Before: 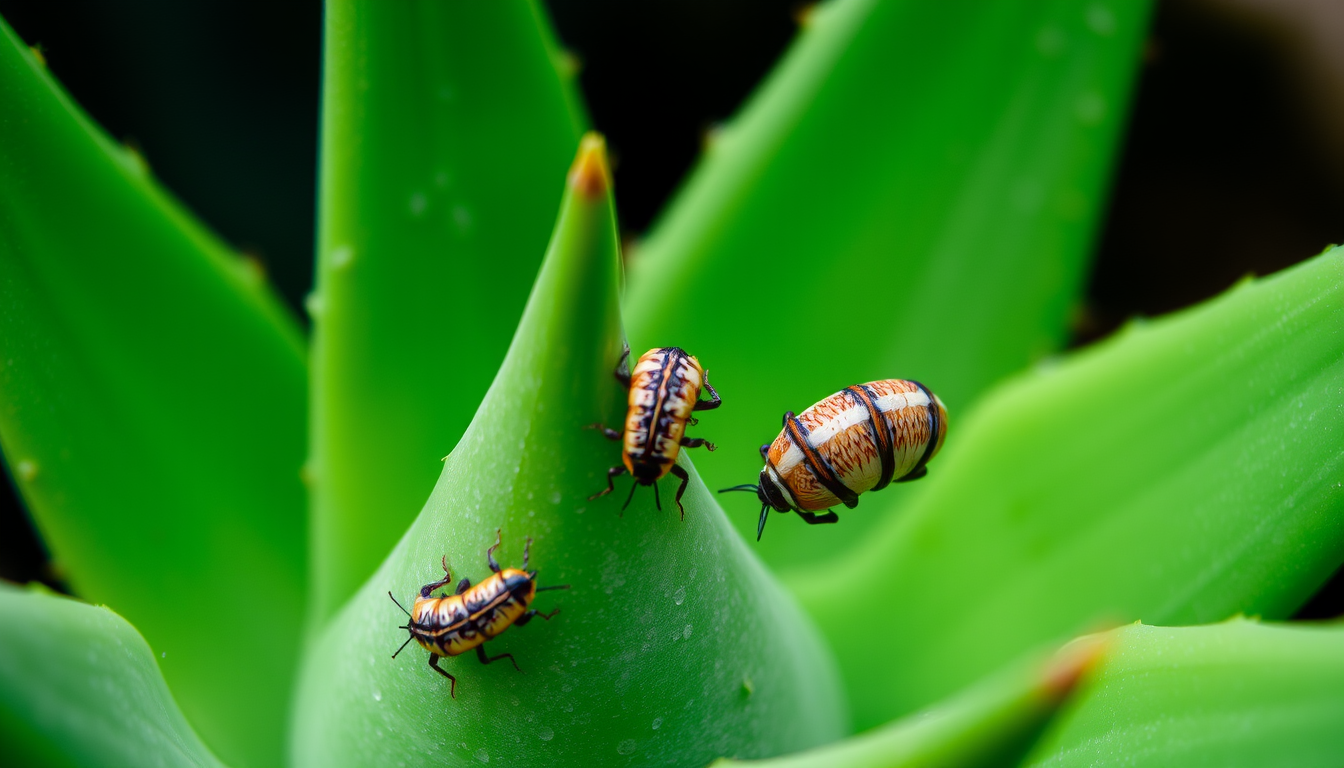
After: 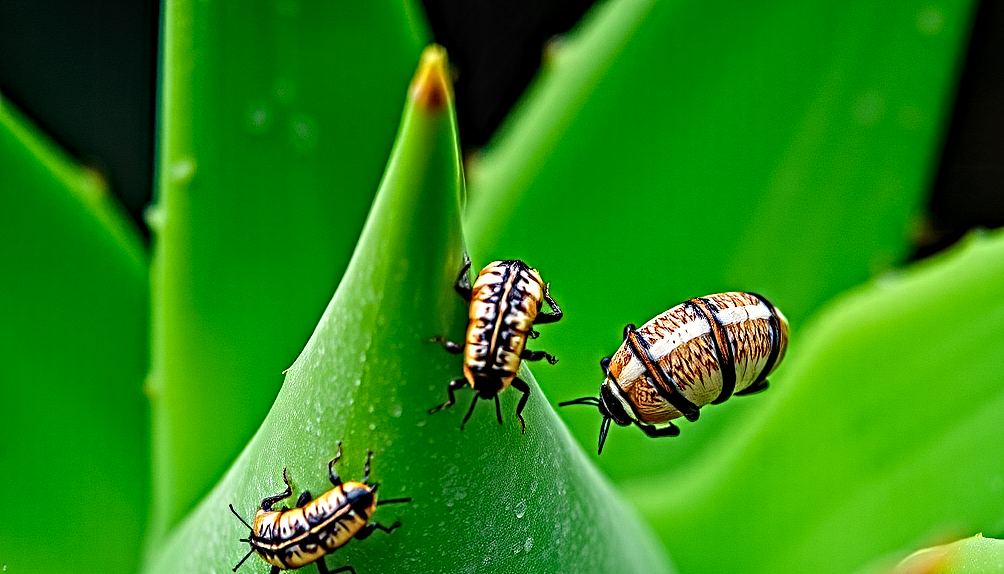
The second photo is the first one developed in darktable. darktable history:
contrast equalizer: octaves 7, y [[0.406, 0.494, 0.589, 0.753, 0.877, 0.999], [0.5 ×6], [0.5 ×6], [0 ×6], [0 ×6]]
crop and rotate: left 11.831%, top 11.346%, right 13.429%, bottom 13.899%
color correction: highlights a* 0.816, highlights b* 2.78, saturation 1.1
